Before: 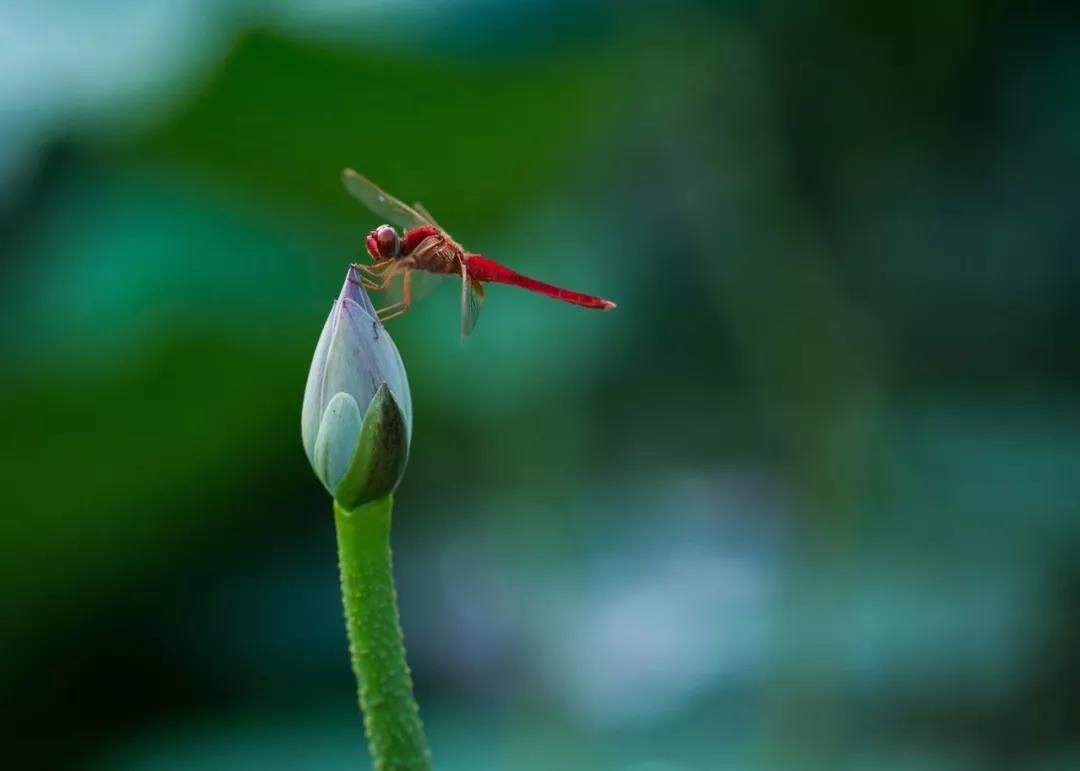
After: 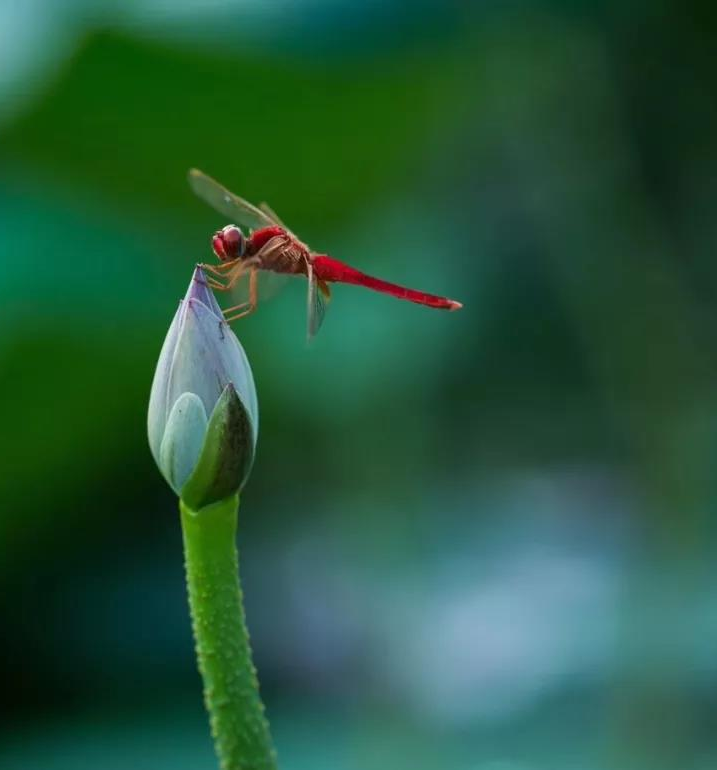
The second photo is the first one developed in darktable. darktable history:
crop and rotate: left 14.293%, right 19.288%
